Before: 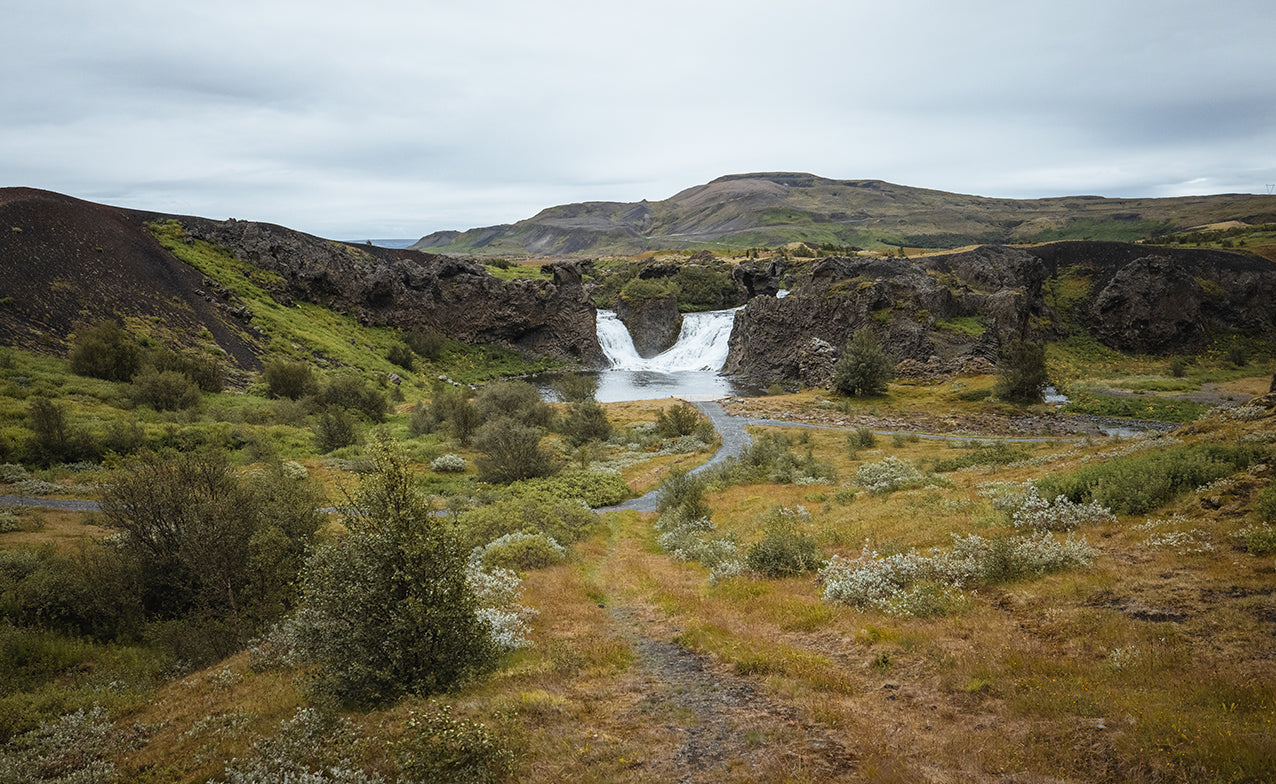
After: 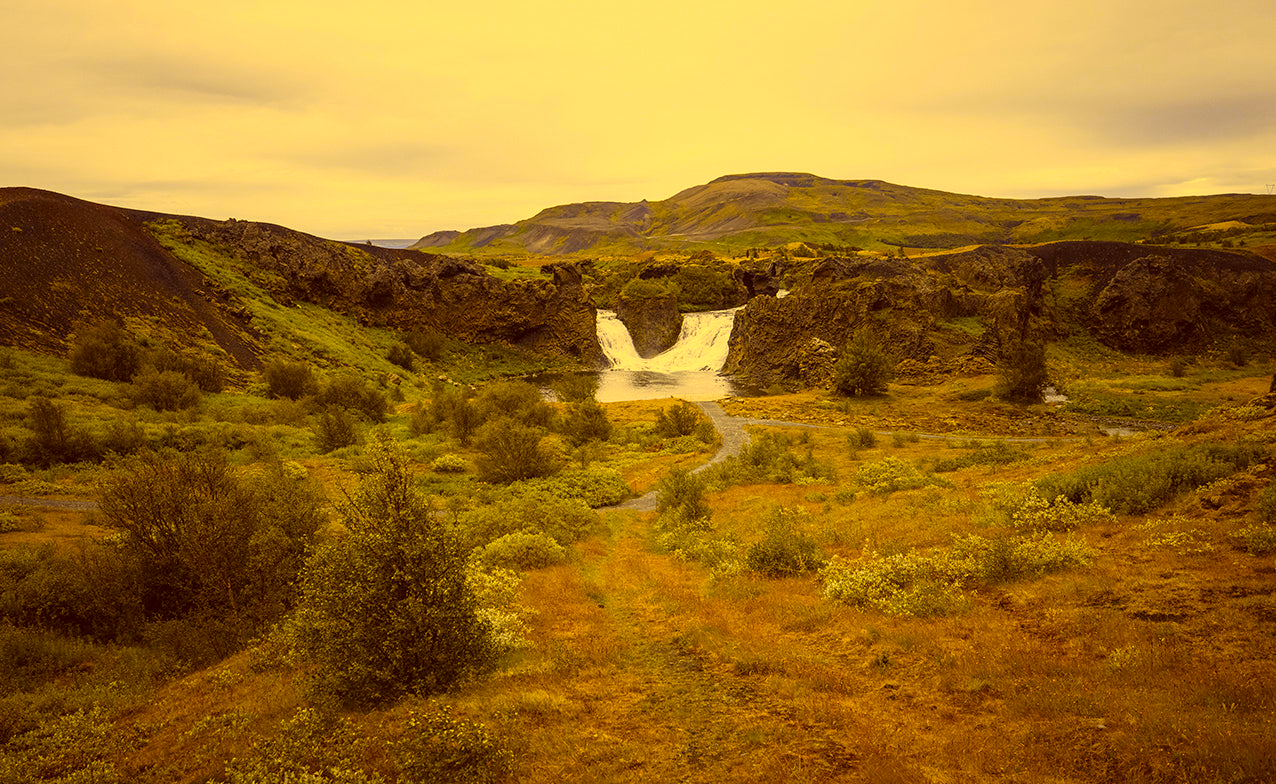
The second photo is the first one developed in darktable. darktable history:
color correction: highlights a* 10.12, highlights b* 39.04, shadows a* 14.62, shadows b* 3.37
color contrast: green-magenta contrast 1.12, blue-yellow contrast 1.95, unbound 0
